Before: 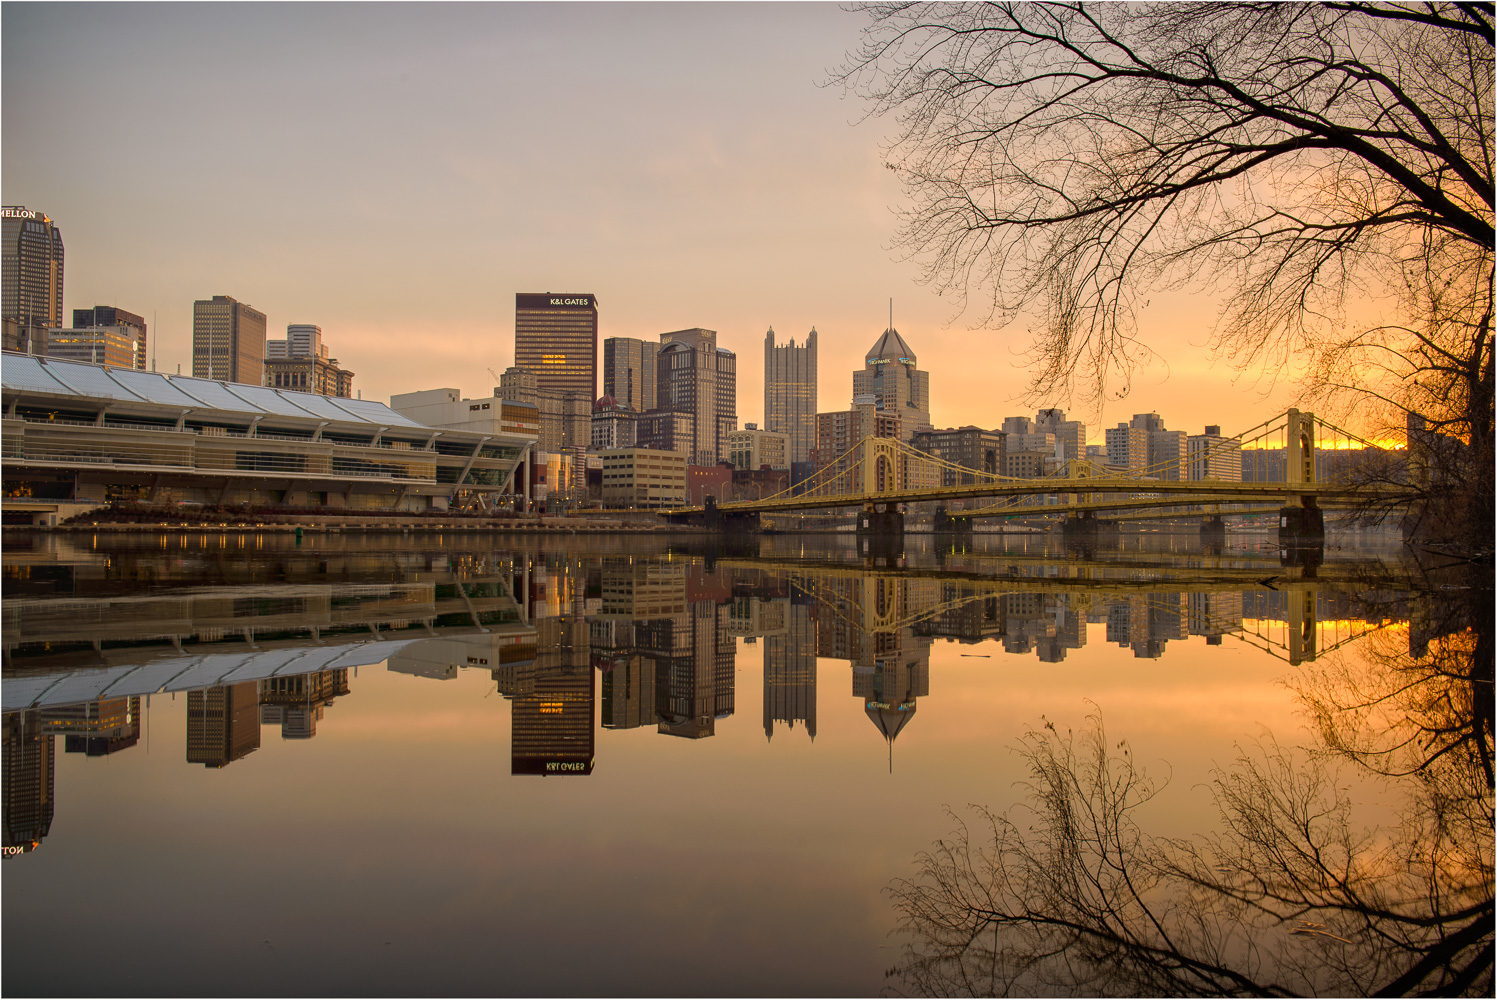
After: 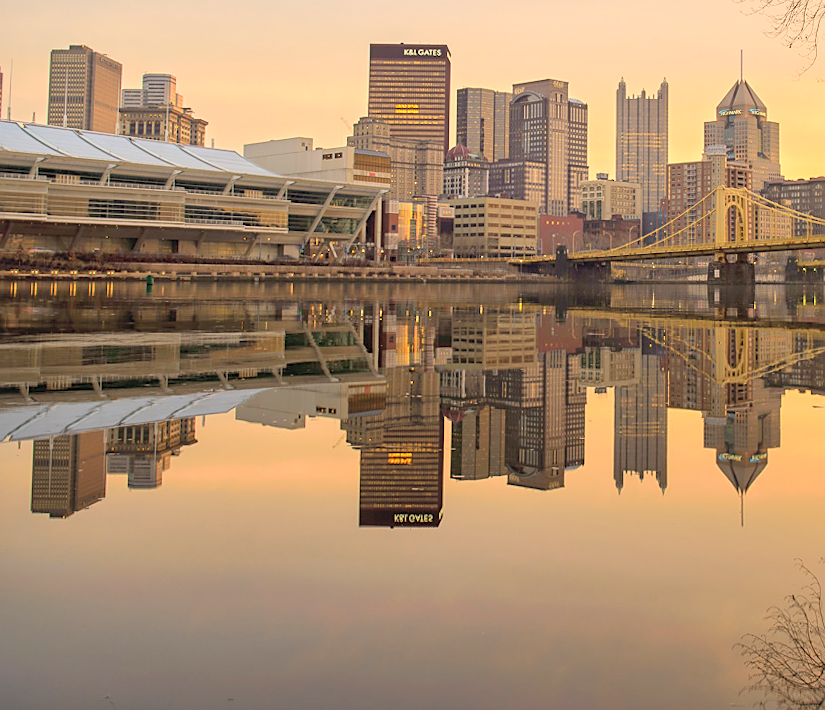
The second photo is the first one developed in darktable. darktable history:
exposure: exposure 0.3 EV, compensate highlight preservation false
crop: left 8.966%, top 23.852%, right 34.699%, bottom 4.703%
rotate and perspective: rotation 0.226°, lens shift (vertical) -0.042, crop left 0.023, crop right 0.982, crop top 0.006, crop bottom 0.994
contrast brightness saturation: contrast 0.1, brightness 0.3, saturation 0.14
shadows and highlights: shadows 35, highlights -35, soften with gaussian
sharpen: radius 1.864, amount 0.398, threshold 1.271
